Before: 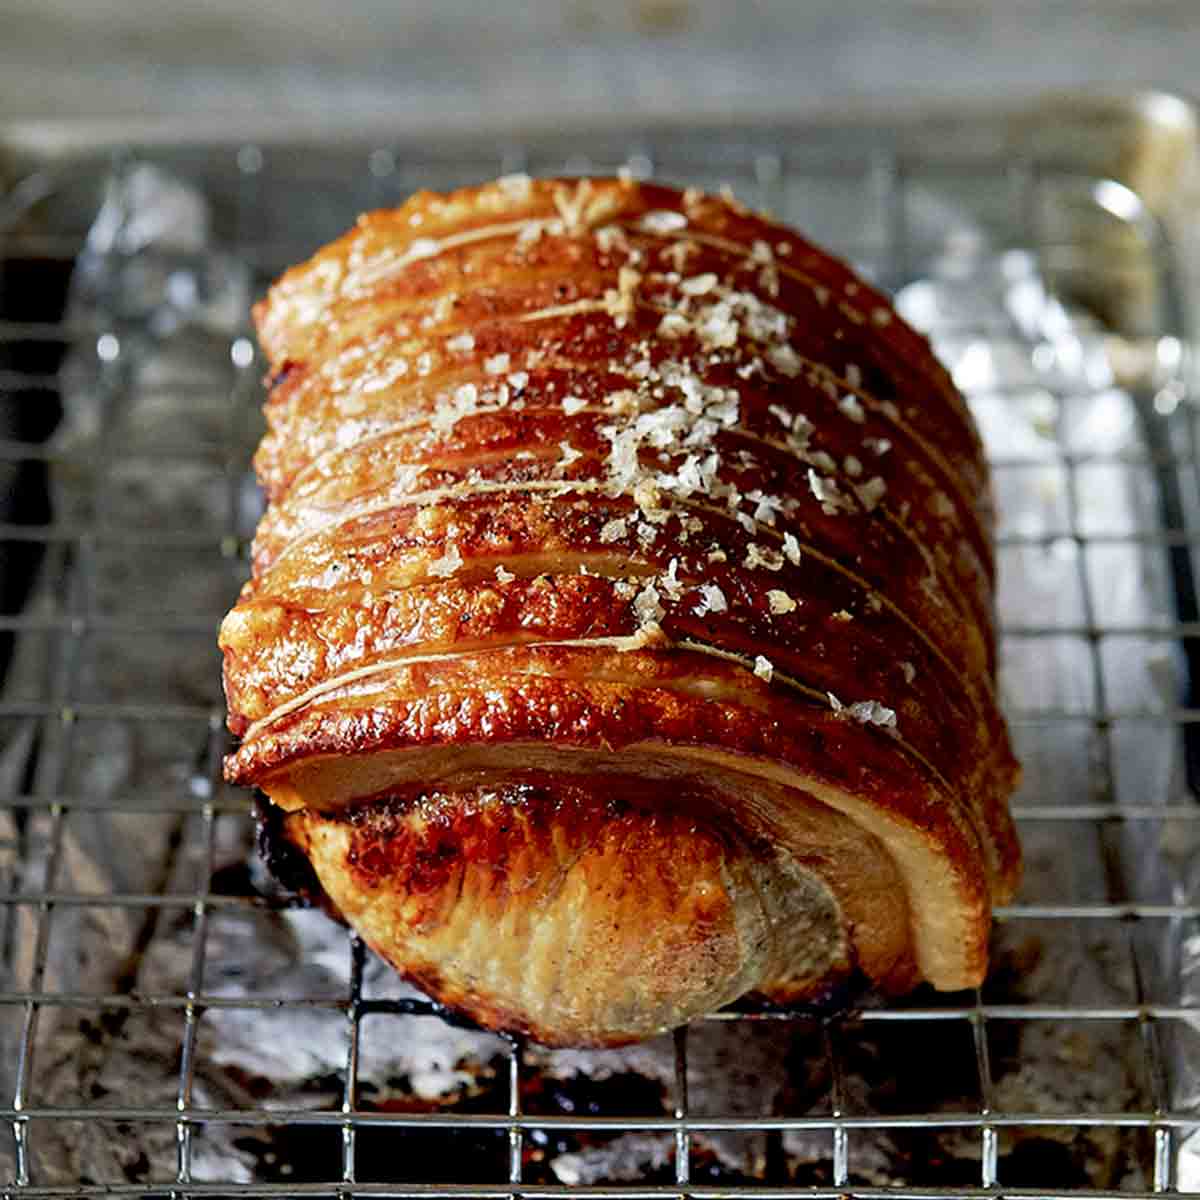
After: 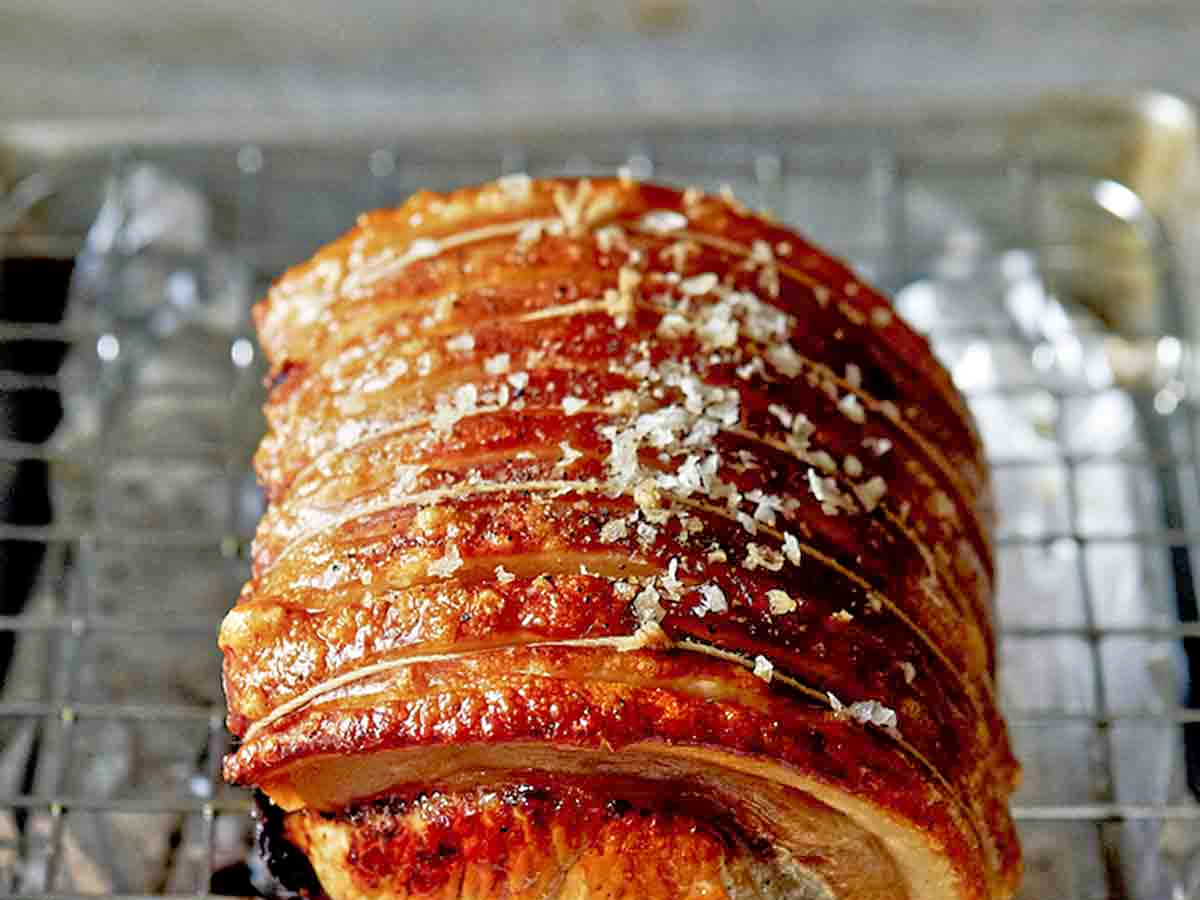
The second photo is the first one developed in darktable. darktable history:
tone equalizer: -7 EV 0.147 EV, -6 EV 0.574 EV, -5 EV 1.16 EV, -4 EV 1.33 EV, -3 EV 1.16 EV, -2 EV 0.6 EV, -1 EV 0.166 EV
crop: bottom 24.982%
exposure: compensate exposure bias true, compensate highlight preservation false
